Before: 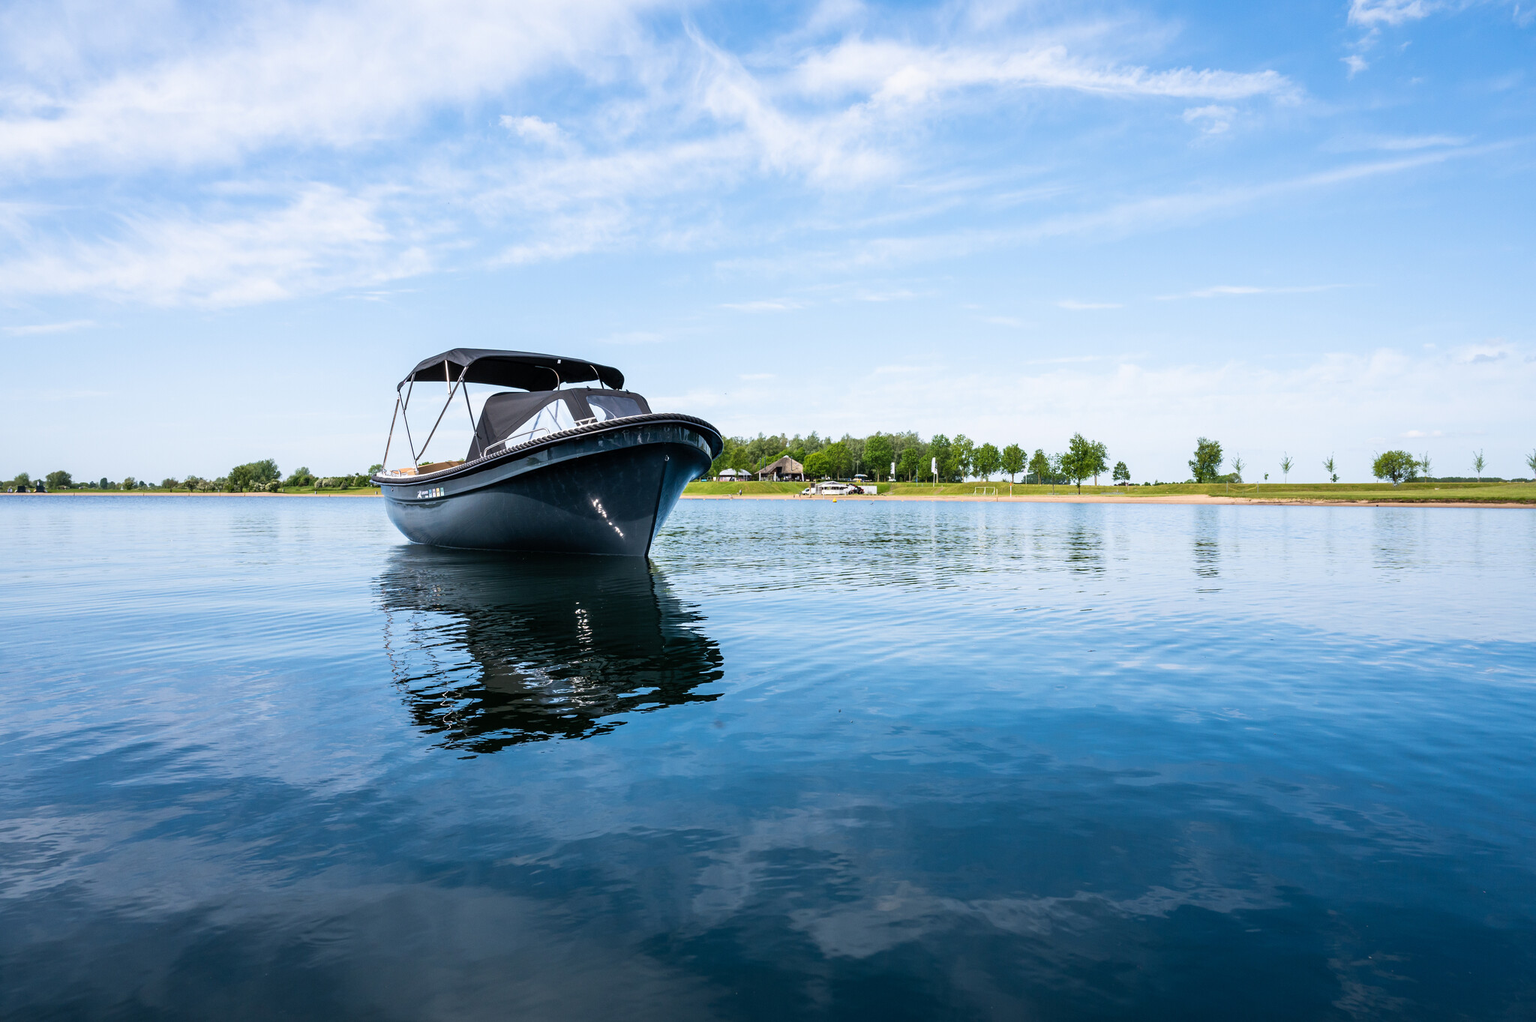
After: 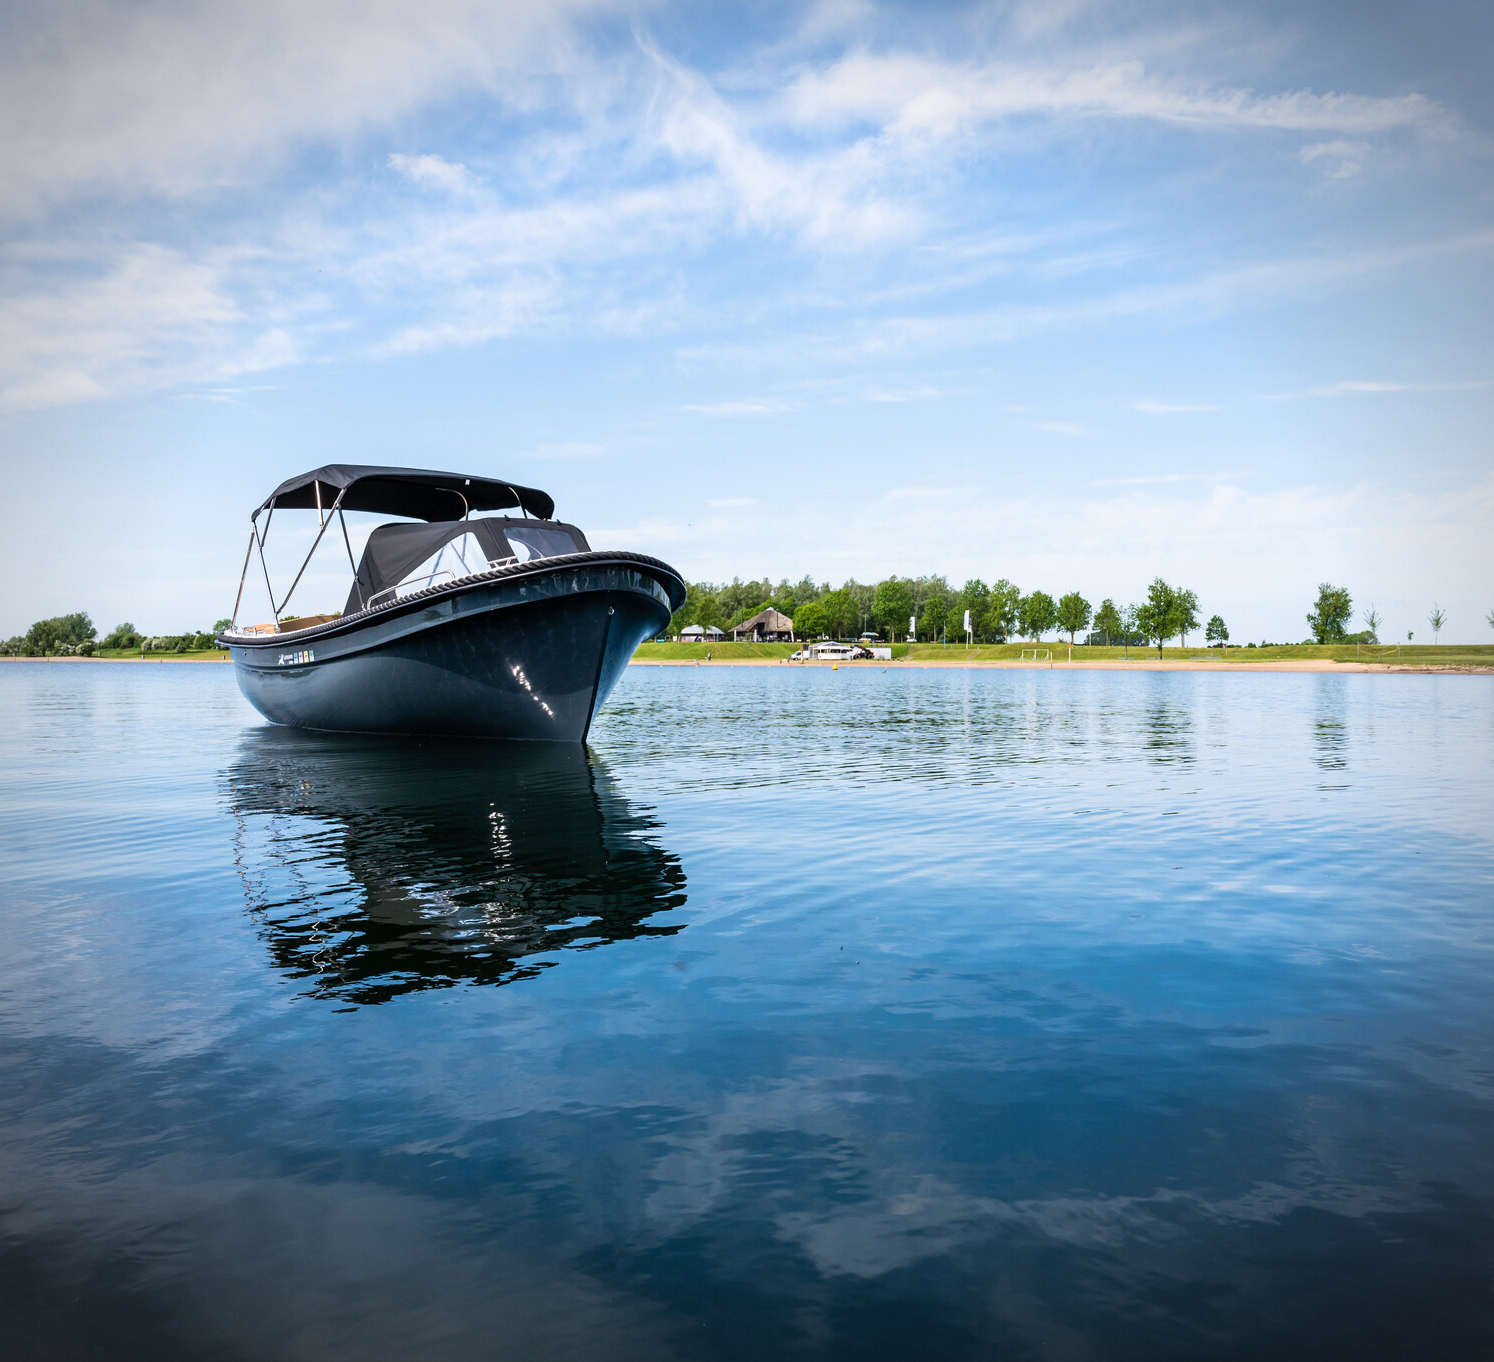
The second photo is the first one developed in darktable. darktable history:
crop: left 13.601%, right 13.441%
vignetting: automatic ratio true
